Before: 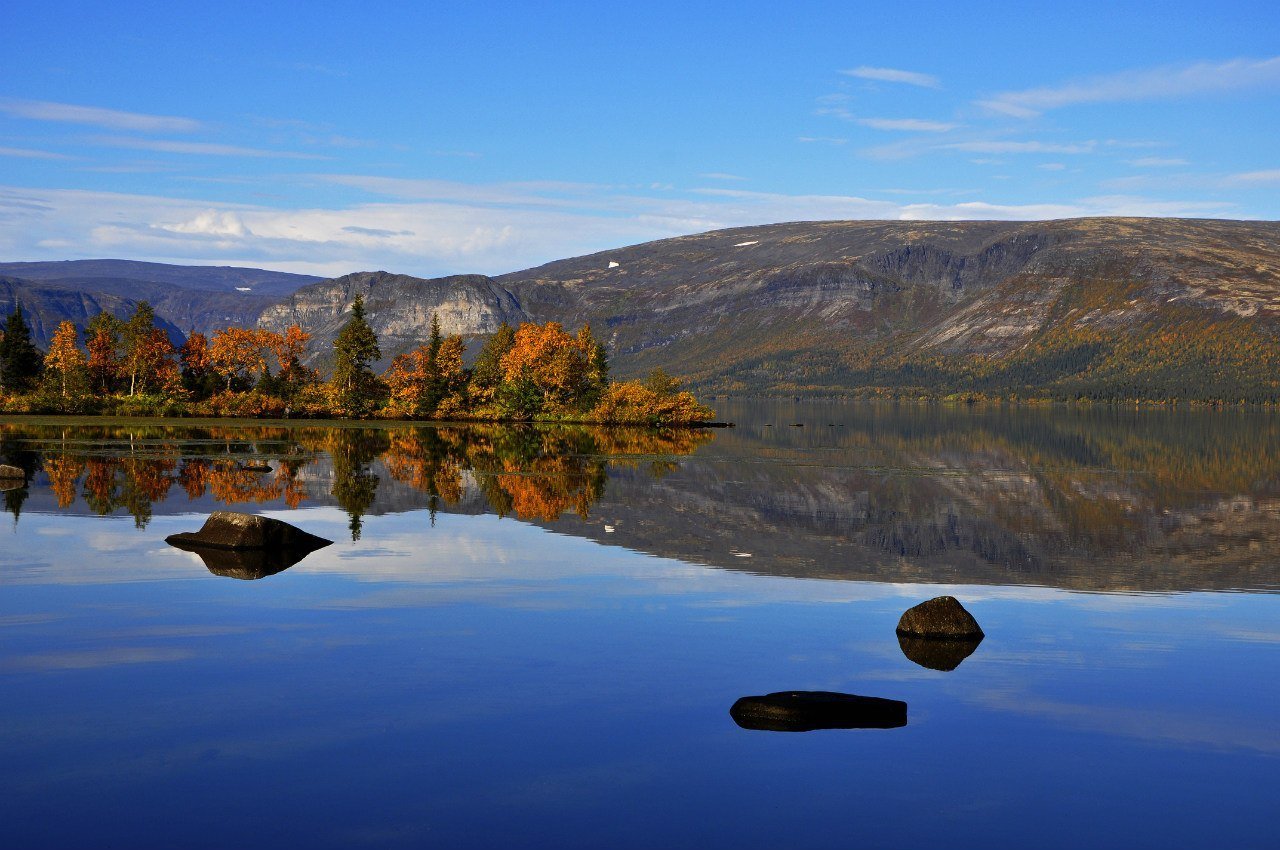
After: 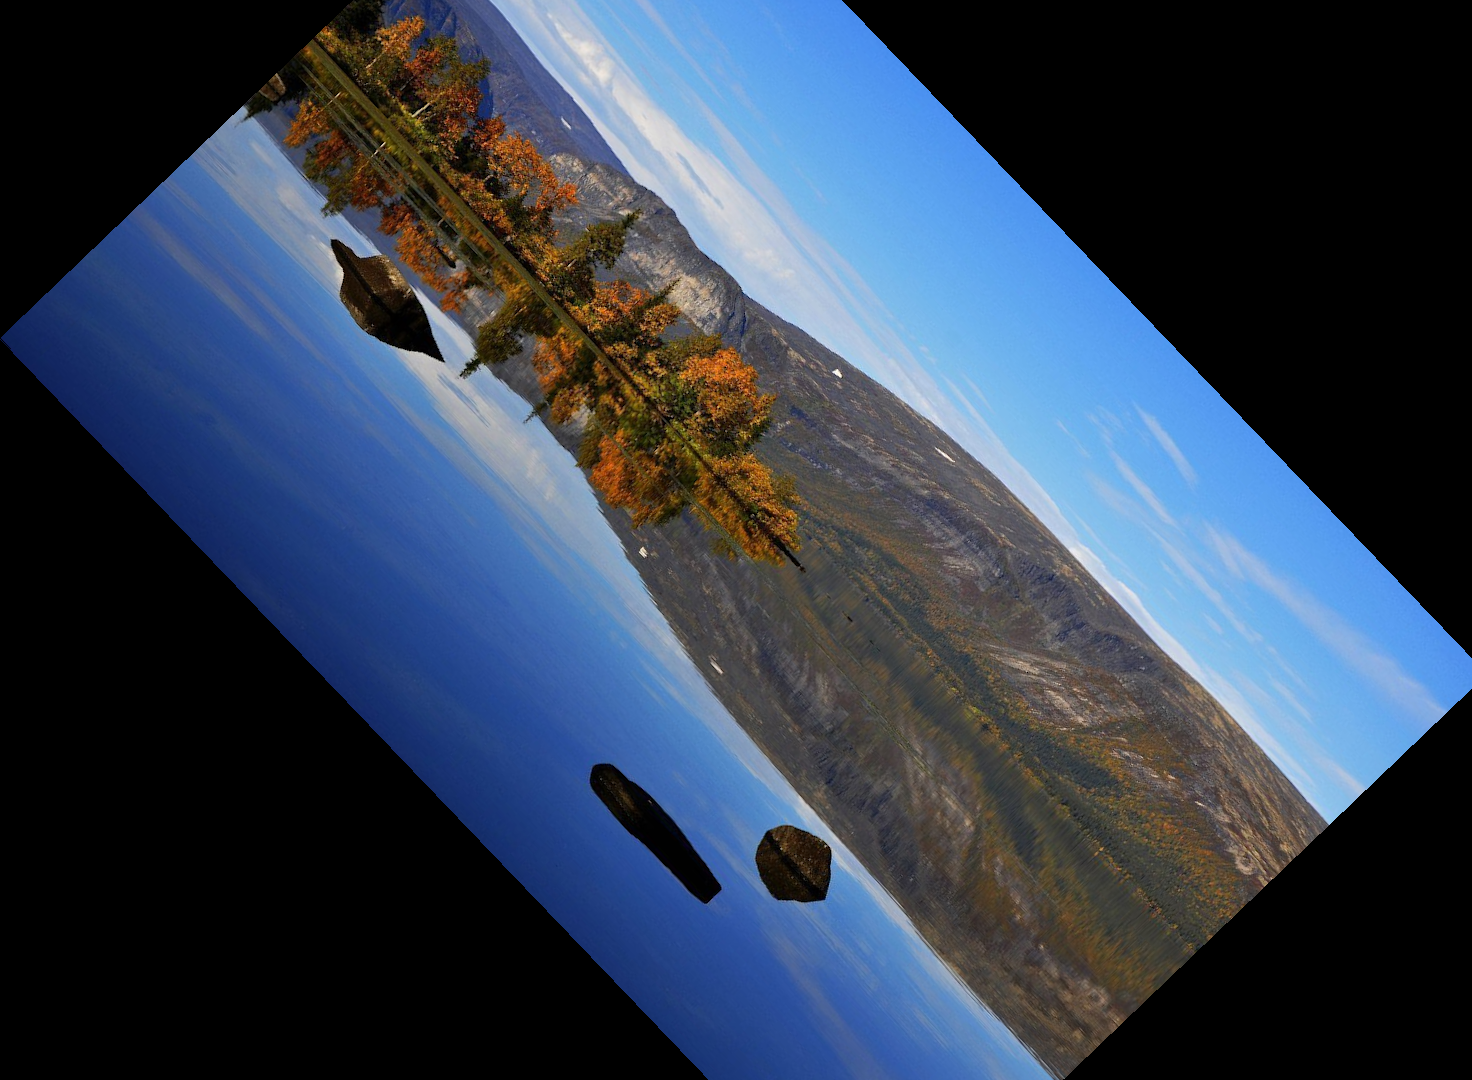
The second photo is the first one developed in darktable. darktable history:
rotate and perspective: rotation 0.192°, lens shift (horizontal) -0.015, crop left 0.005, crop right 0.996, crop top 0.006, crop bottom 0.99
crop and rotate: angle -46.26°, top 16.234%, right 0.912%, bottom 11.704%
